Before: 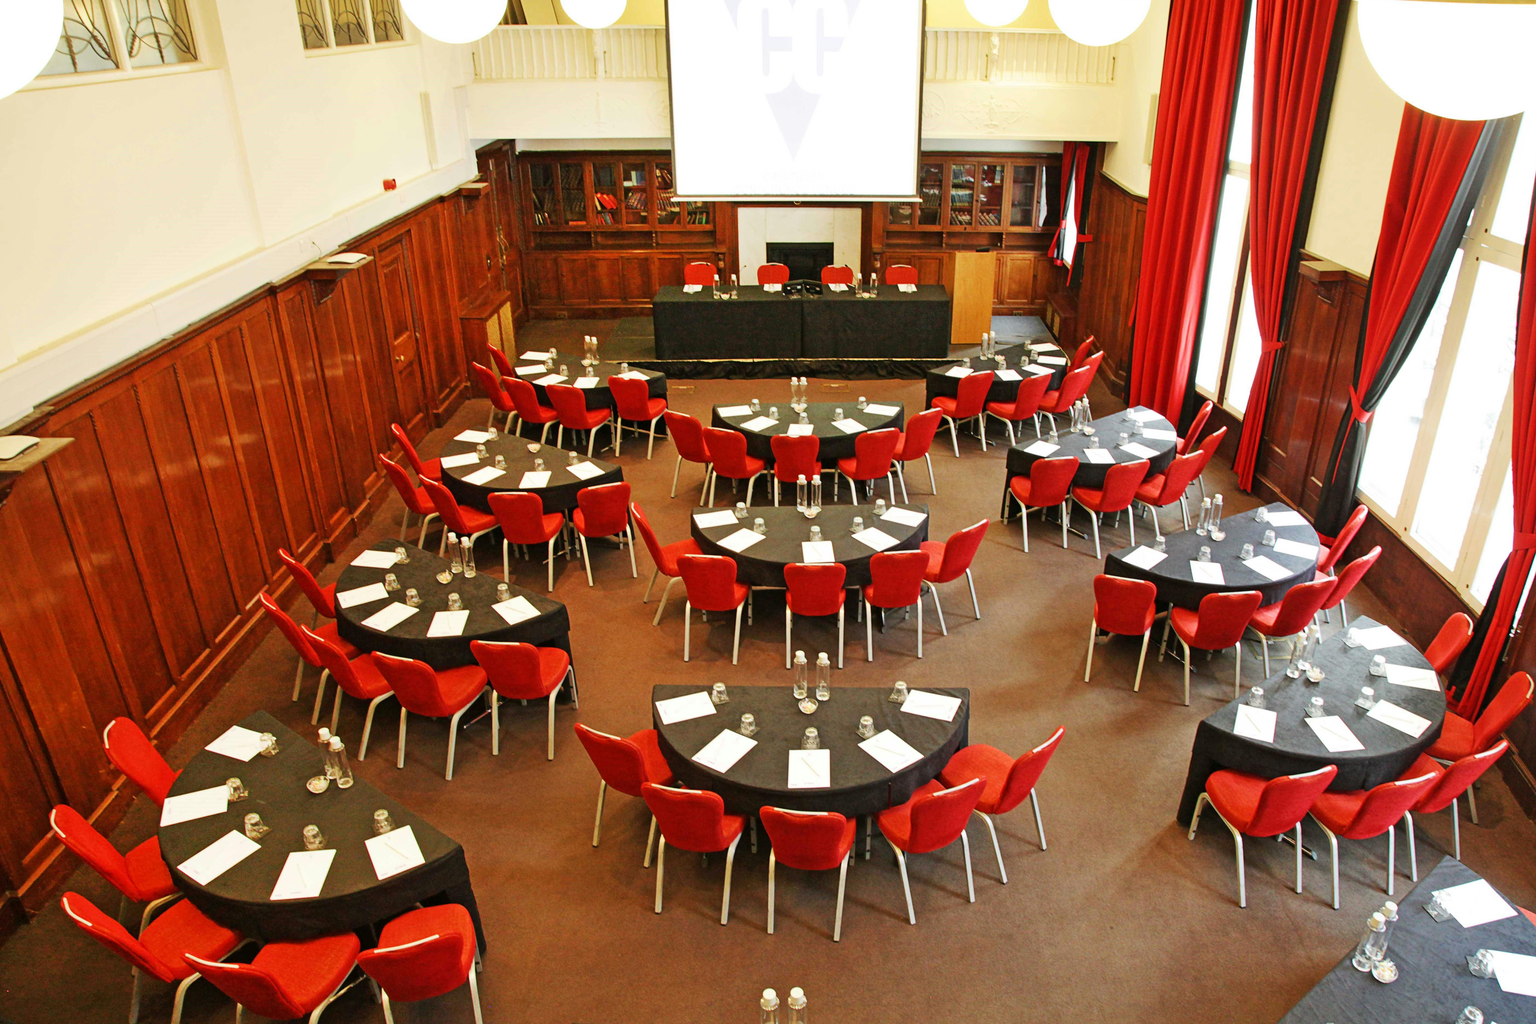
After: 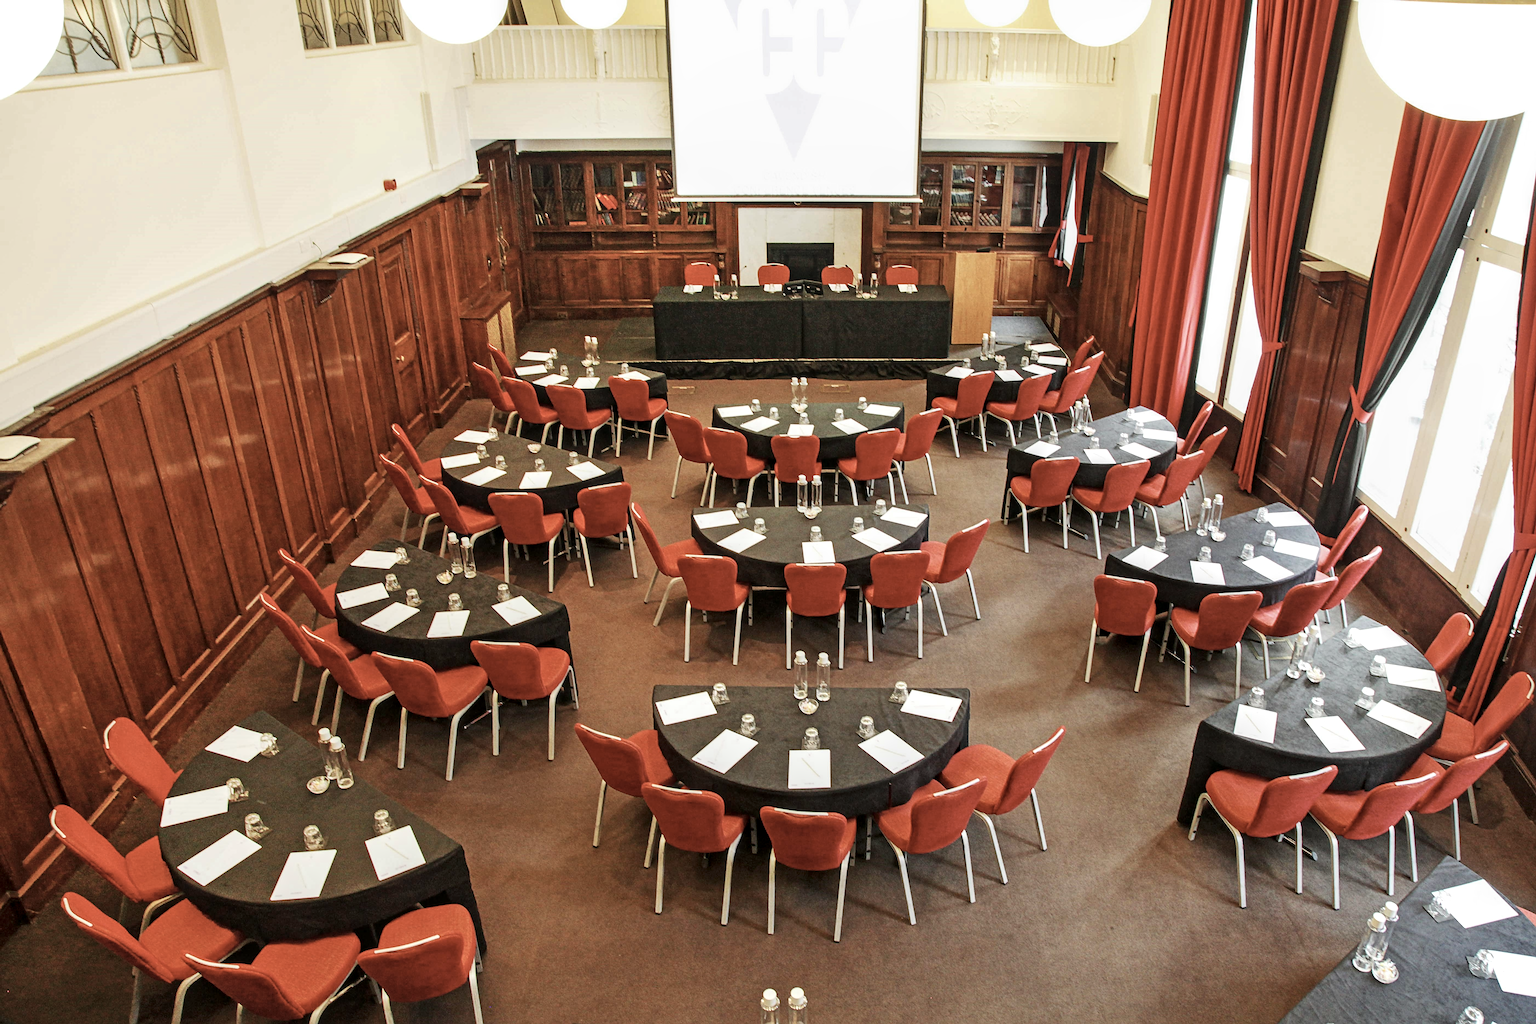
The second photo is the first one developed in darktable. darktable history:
local contrast: on, module defaults
sharpen: on, module defaults
contrast brightness saturation: contrast 0.096, saturation -0.374
